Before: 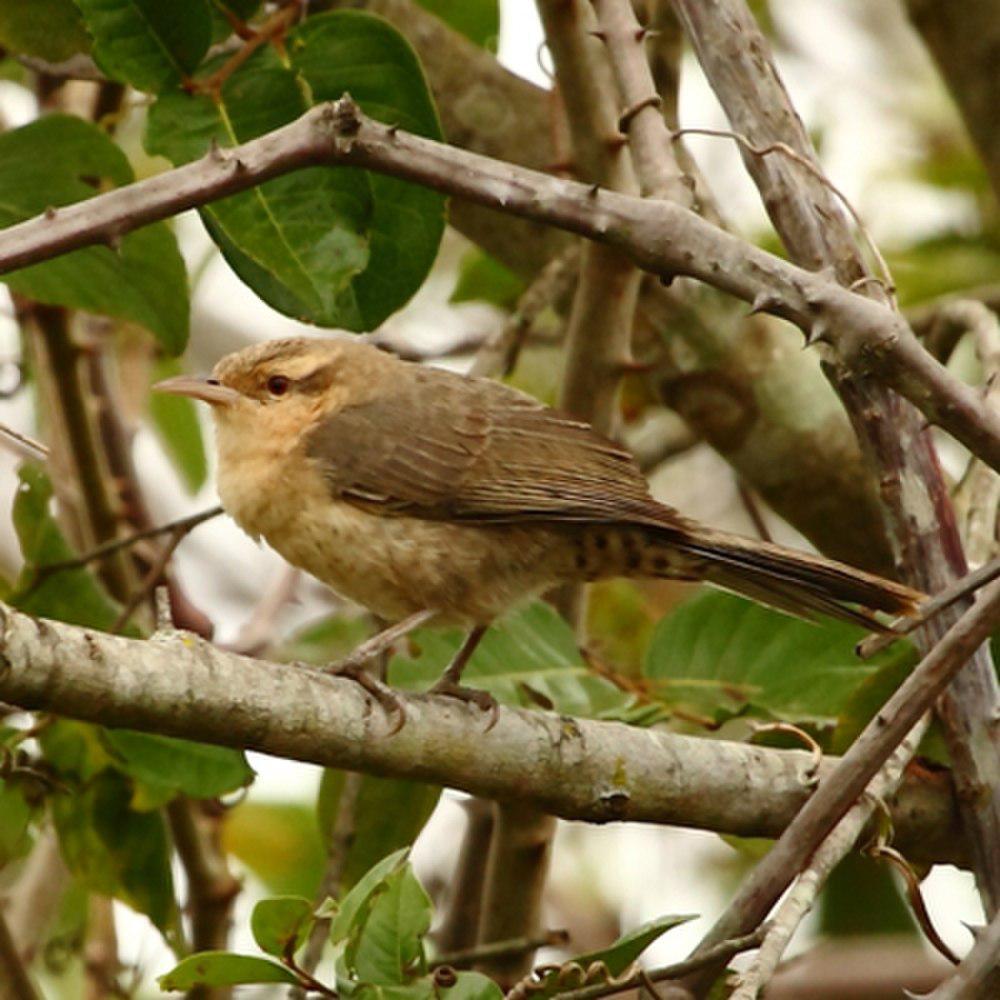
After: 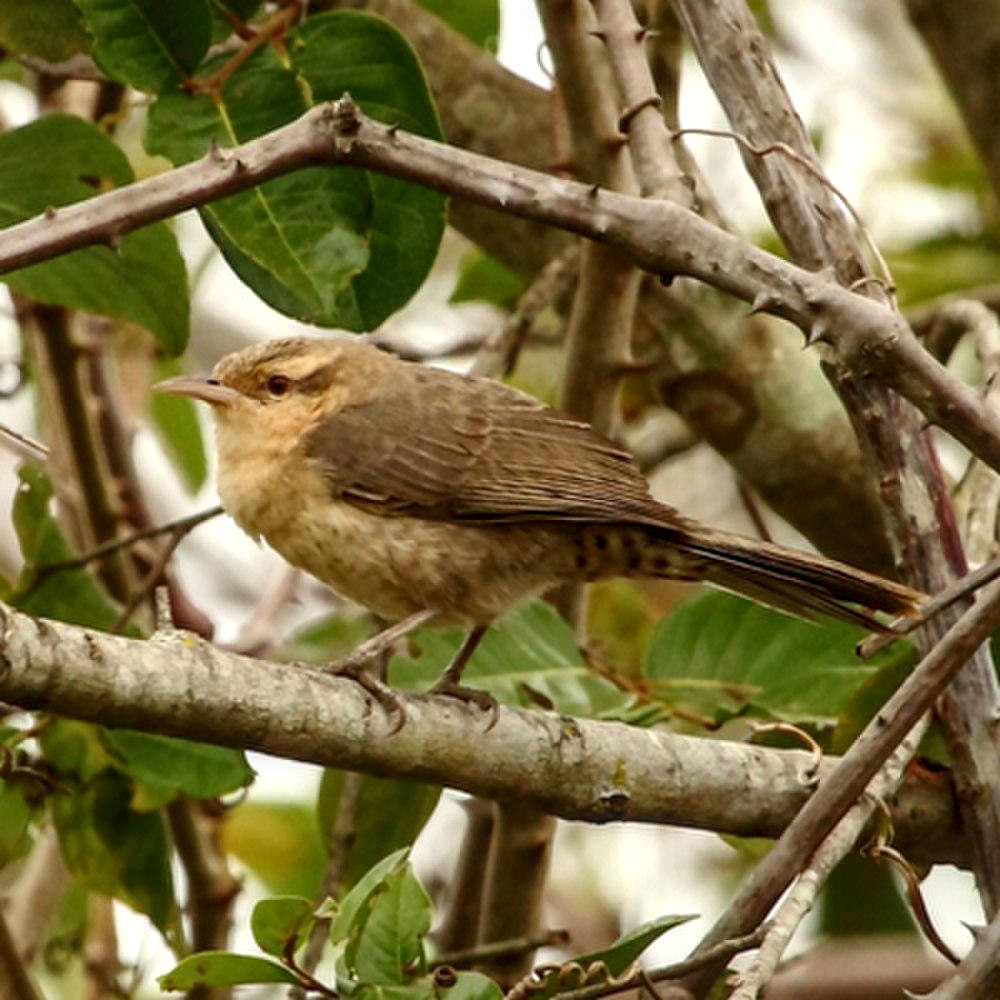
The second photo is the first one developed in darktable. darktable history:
local contrast: detail 130%
color balance: on, module defaults
